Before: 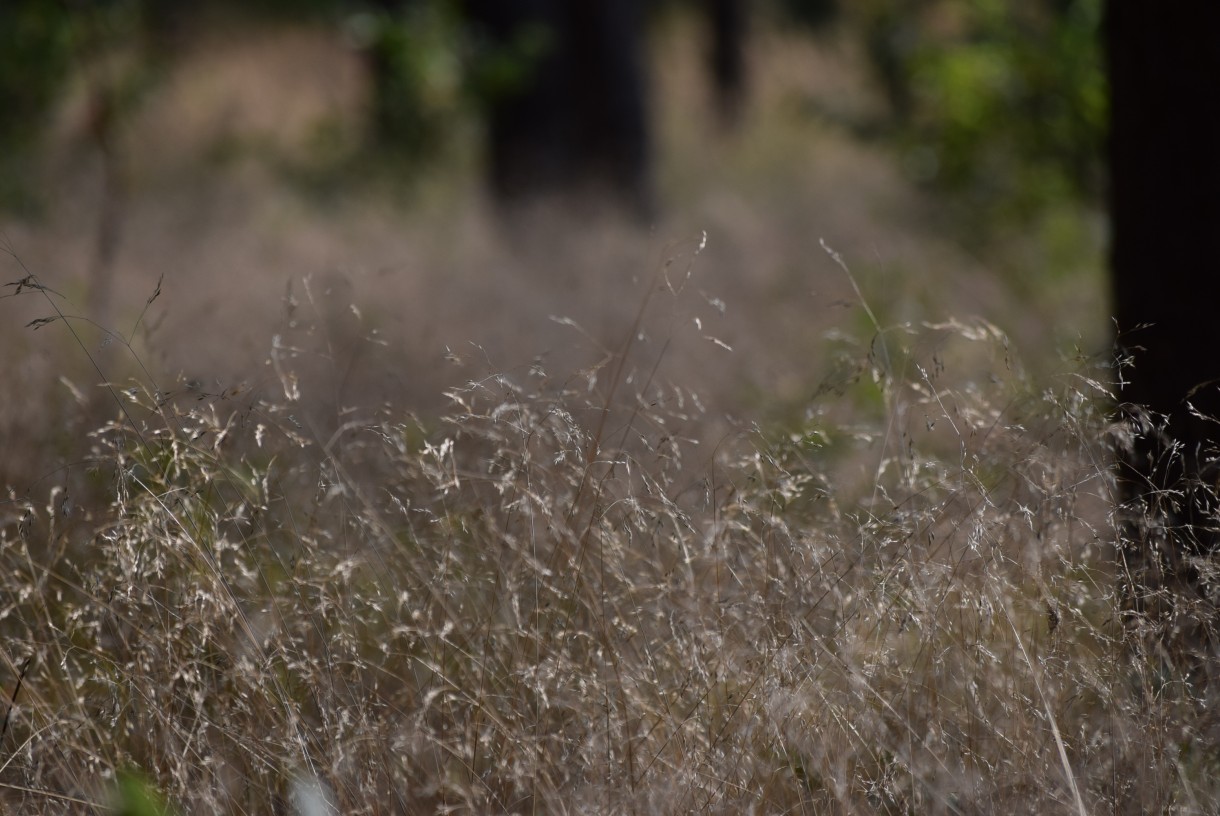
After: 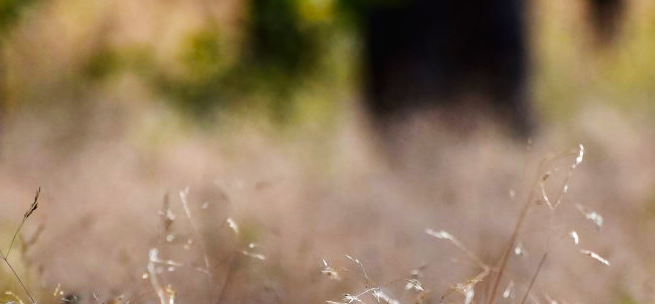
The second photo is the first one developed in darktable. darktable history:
contrast equalizer: octaves 7, y [[0.531, 0.548, 0.559, 0.557, 0.544, 0.527], [0.5 ×6], [0.5 ×6], [0 ×6], [0 ×6]]
crop: left 10.088%, top 10.634%, right 36.157%, bottom 52.009%
base curve: curves: ch0 [(0, 0.003) (0.001, 0.002) (0.006, 0.004) (0.02, 0.022) (0.048, 0.086) (0.094, 0.234) (0.162, 0.431) (0.258, 0.629) (0.385, 0.8) (0.548, 0.918) (0.751, 0.988) (1, 1)], preserve colors none
color balance rgb: linear chroma grading › global chroma 15.588%, perceptual saturation grading › global saturation 25.905%
